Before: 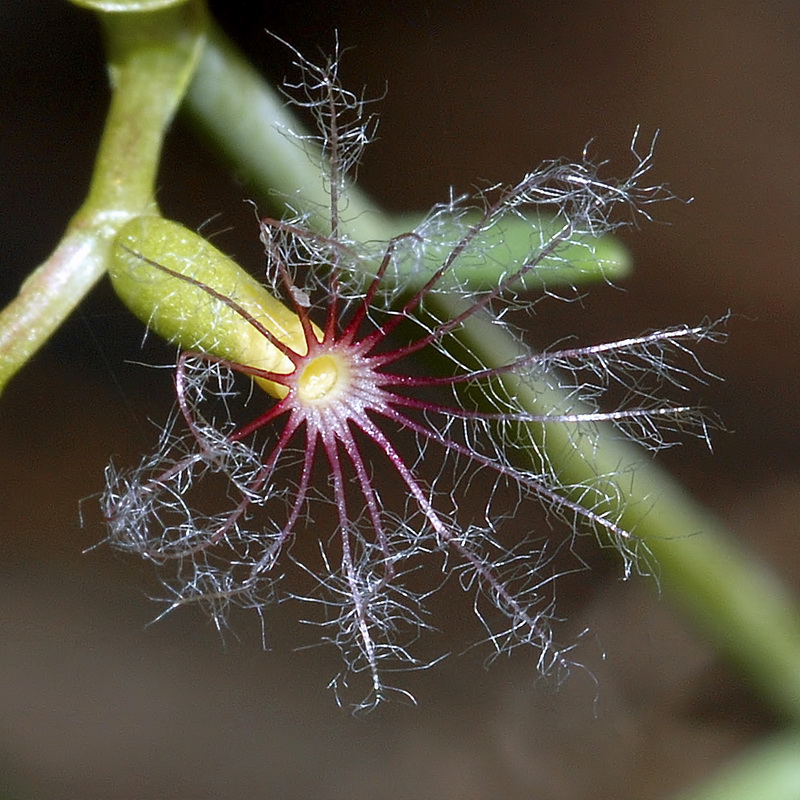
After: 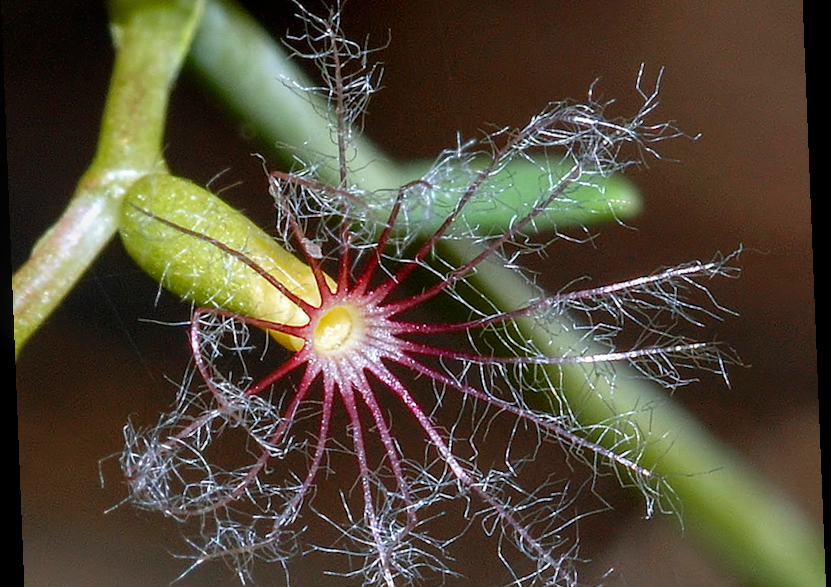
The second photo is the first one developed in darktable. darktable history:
local contrast: on, module defaults
rotate and perspective: rotation -2.29°, automatic cropping off
crop and rotate: top 8.293%, bottom 20.996%
